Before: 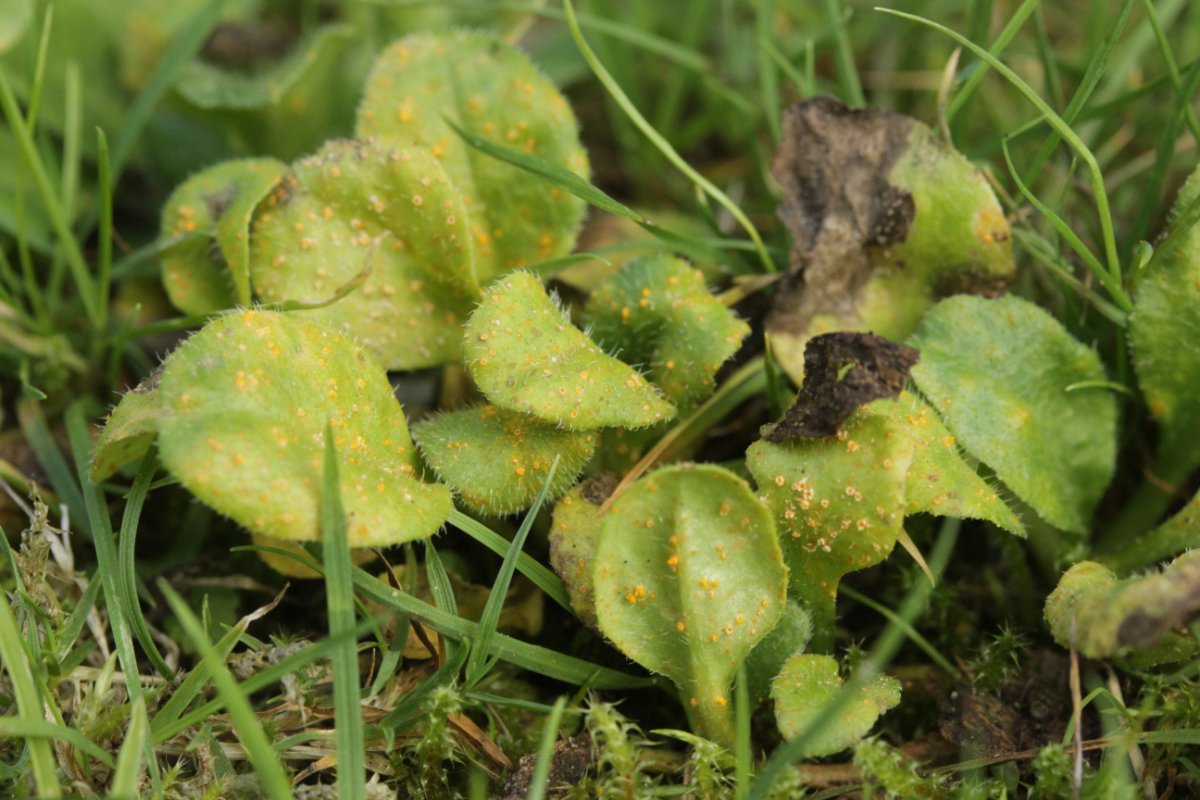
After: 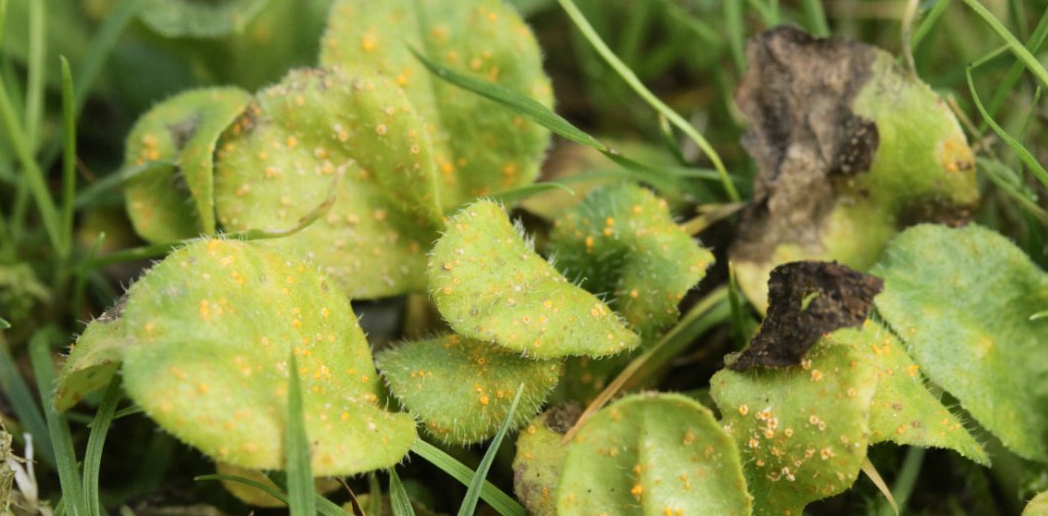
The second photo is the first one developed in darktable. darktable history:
contrast brightness saturation: contrast 0.15, brightness 0.05
crop: left 3.015%, top 8.969%, right 9.647%, bottom 26.457%
